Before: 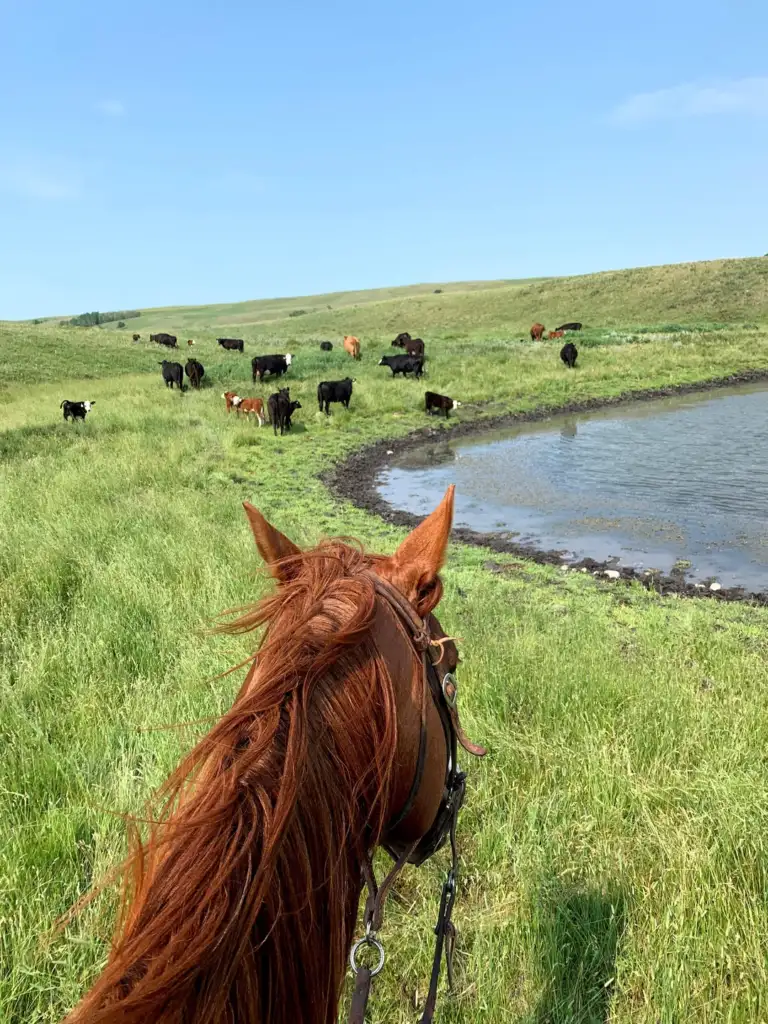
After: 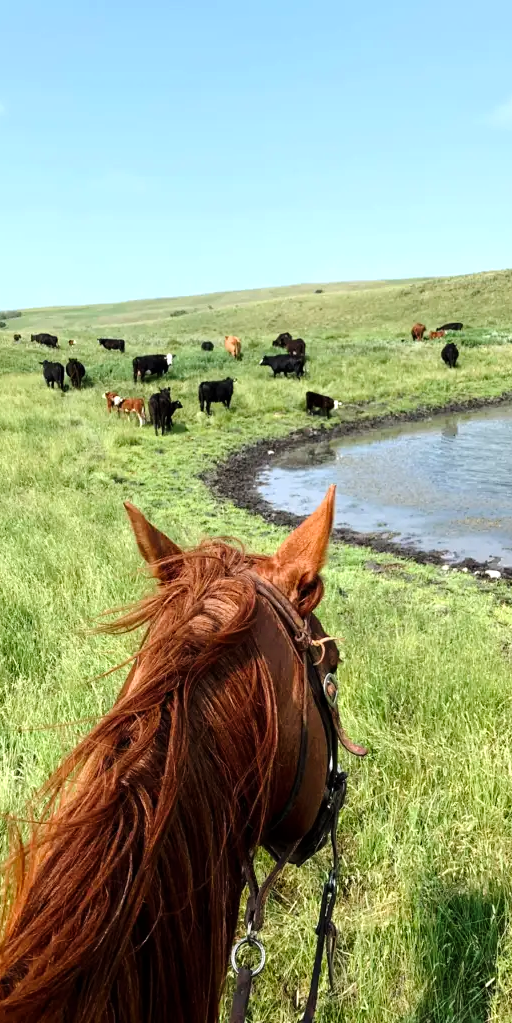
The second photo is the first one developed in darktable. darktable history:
tone equalizer: -8 EV -0.394 EV, -7 EV -0.361 EV, -6 EV -0.34 EV, -5 EV -0.21 EV, -3 EV 0.219 EV, -2 EV 0.31 EV, -1 EV 0.365 EV, +0 EV 0.442 EV, edges refinement/feathering 500, mask exposure compensation -1.57 EV, preserve details no
crop and rotate: left 15.552%, right 17.761%
tone curve: curves: ch0 [(0, 0) (0.08, 0.056) (0.4, 0.4) (0.6, 0.612) (0.92, 0.924) (1, 1)], preserve colors none
